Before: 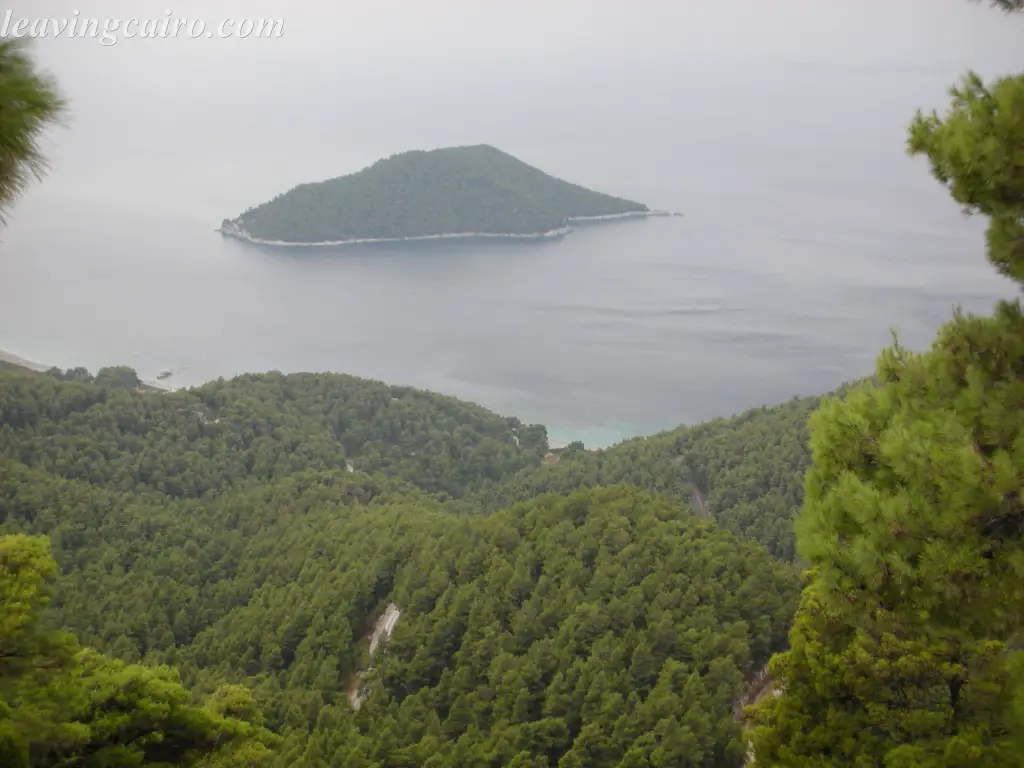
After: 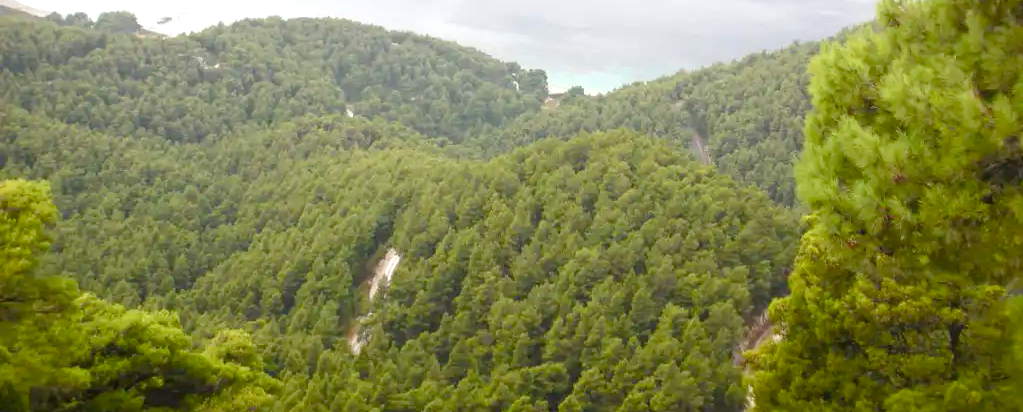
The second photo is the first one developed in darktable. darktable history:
color balance rgb: perceptual saturation grading › global saturation 20%, perceptual saturation grading › highlights -25%, perceptual saturation grading › shadows 25%
crop and rotate: top 46.237%
tone equalizer: on, module defaults
exposure: black level correction 0, exposure 1.1 EV, compensate exposure bias true, compensate highlight preservation false
